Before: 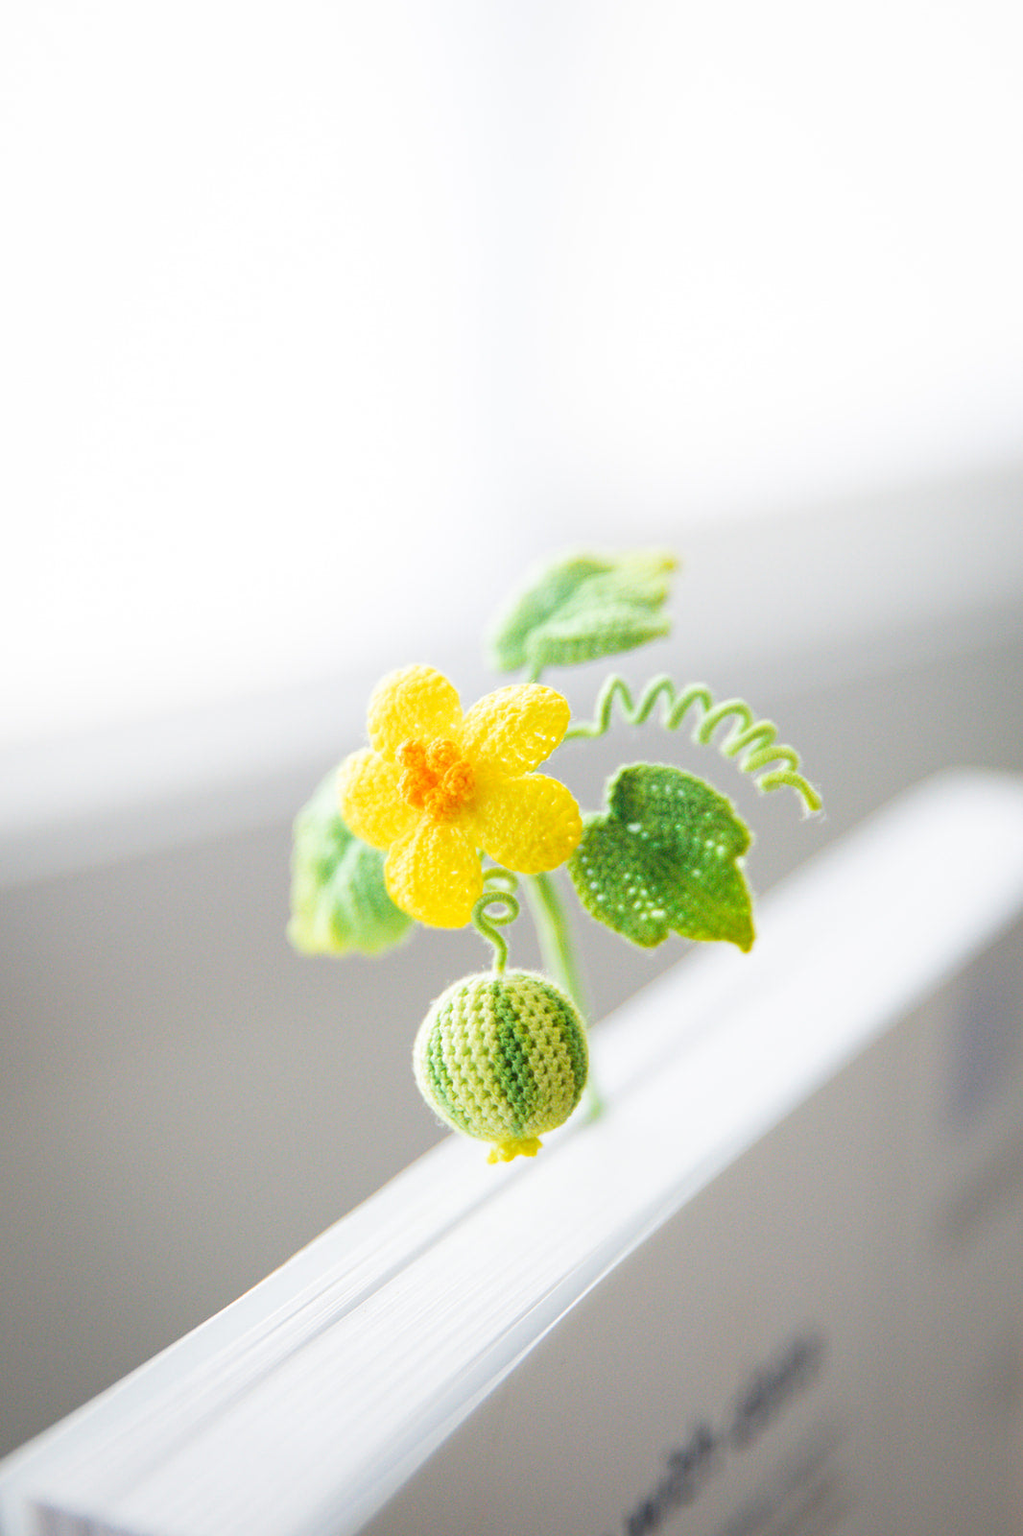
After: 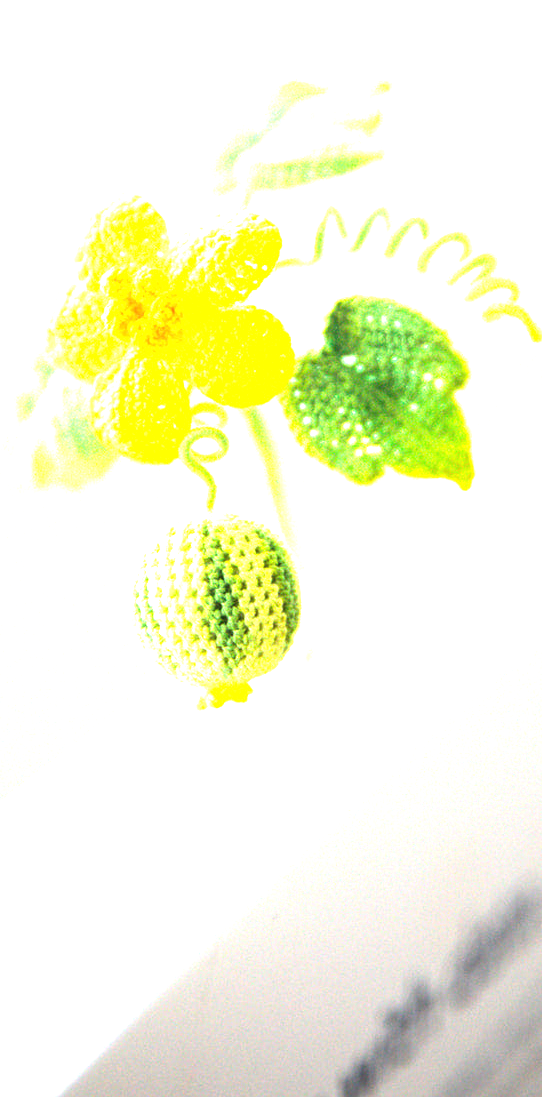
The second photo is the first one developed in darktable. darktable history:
tone equalizer: on, module defaults
levels: white 99.88%, levels [0.116, 0.574, 1]
crop and rotate: left 29.325%, top 31.409%, right 19.828%
exposure: black level correction 0, exposure 1.454 EV, compensate highlight preservation false
